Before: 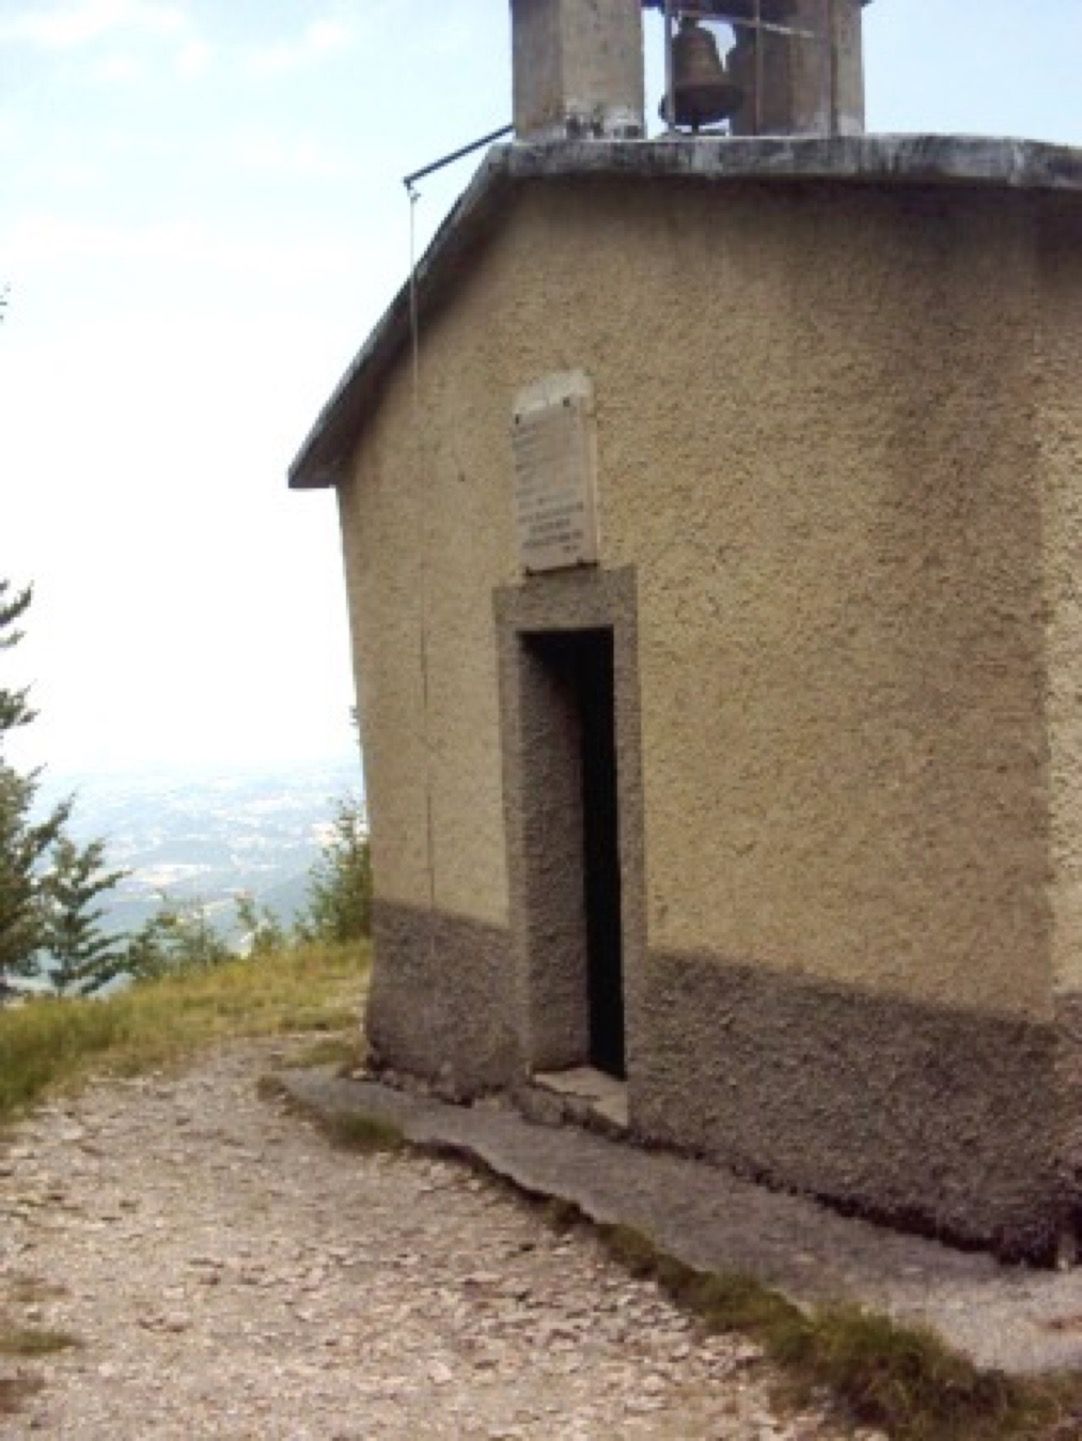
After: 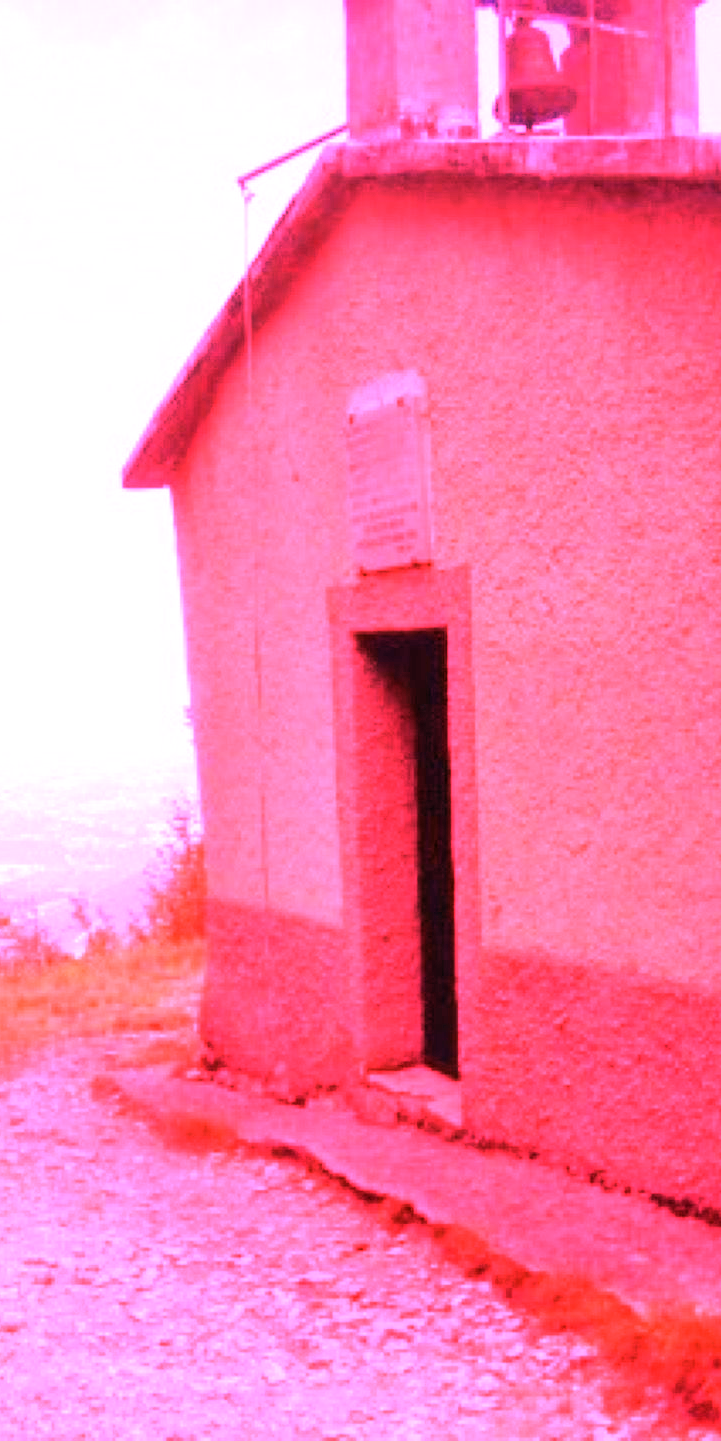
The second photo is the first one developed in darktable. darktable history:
white balance: red 4.26, blue 1.802
crop: left 15.419%, right 17.914%
